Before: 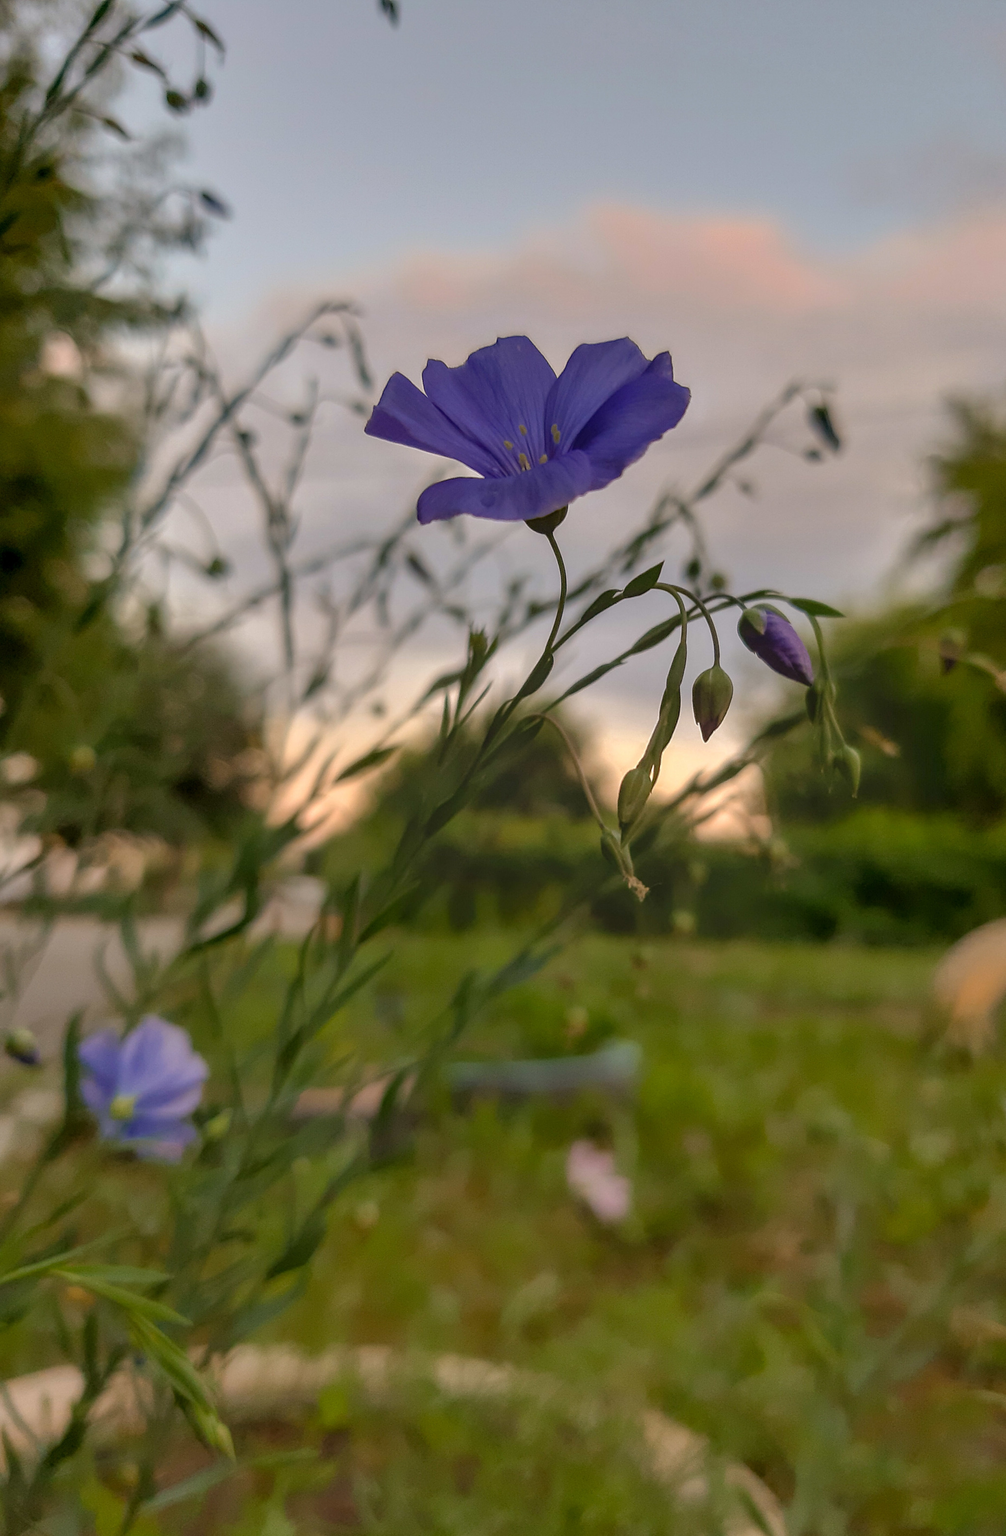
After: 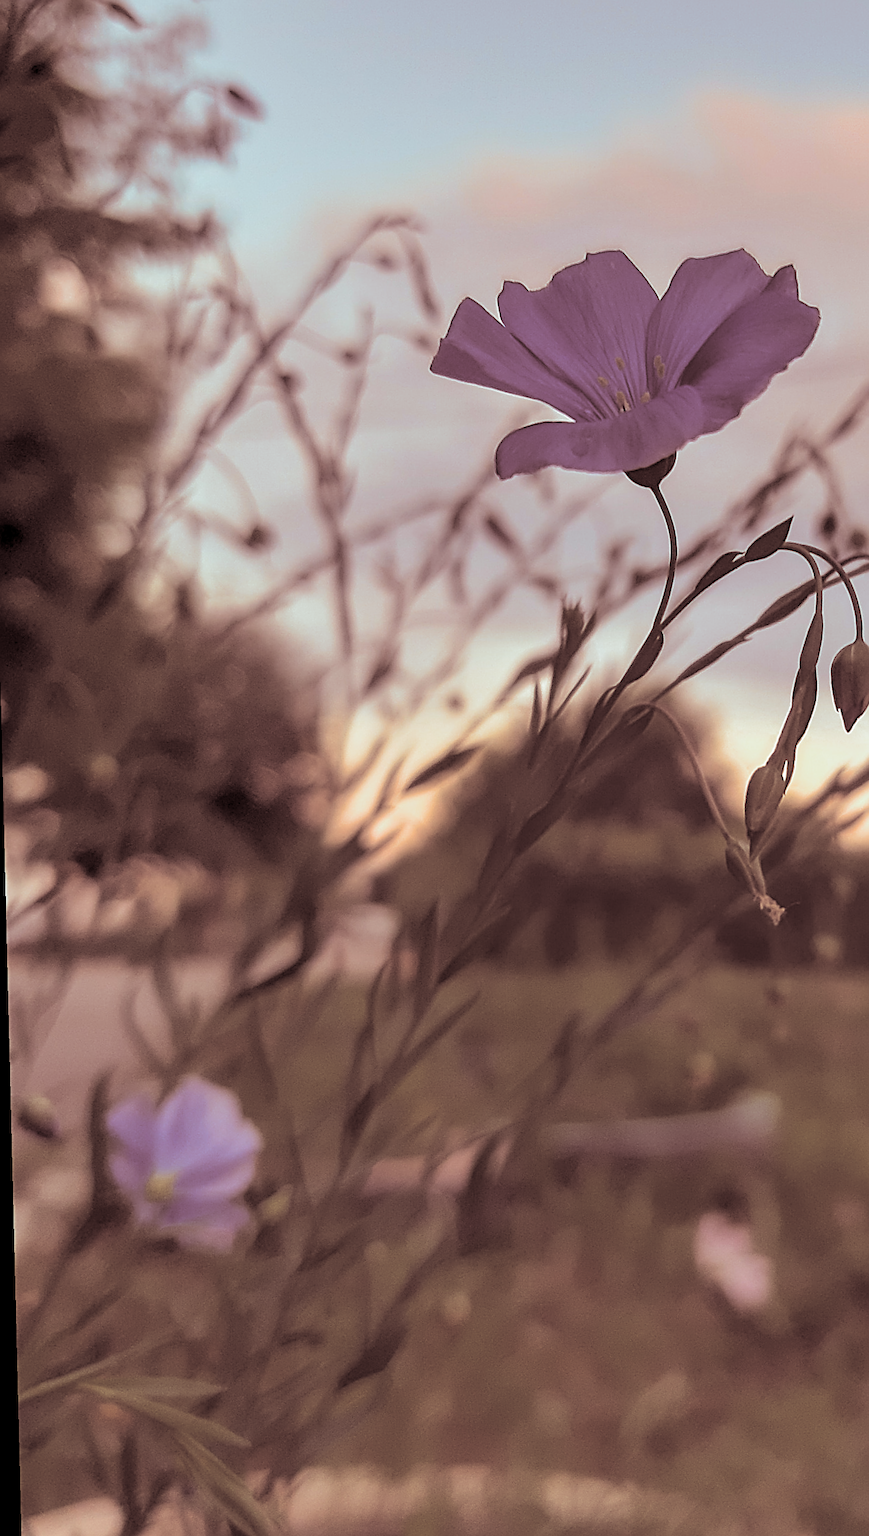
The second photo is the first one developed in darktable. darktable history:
crop: top 5.803%, right 27.864%, bottom 5.804%
contrast brightness saturation: brightness 0.13
tone equalizer: on, module defaults
split-toning: shadows › saturation 0.3, highlights › hue 180°, highlights › saturation 0.3, compress 0%
sharpen: radius 2.817, amount 0.715
rotate and perspective: rotation -1.42°, crop left 0.016, crop right 0.984, crop top 0.035, crop bottom 0.965
